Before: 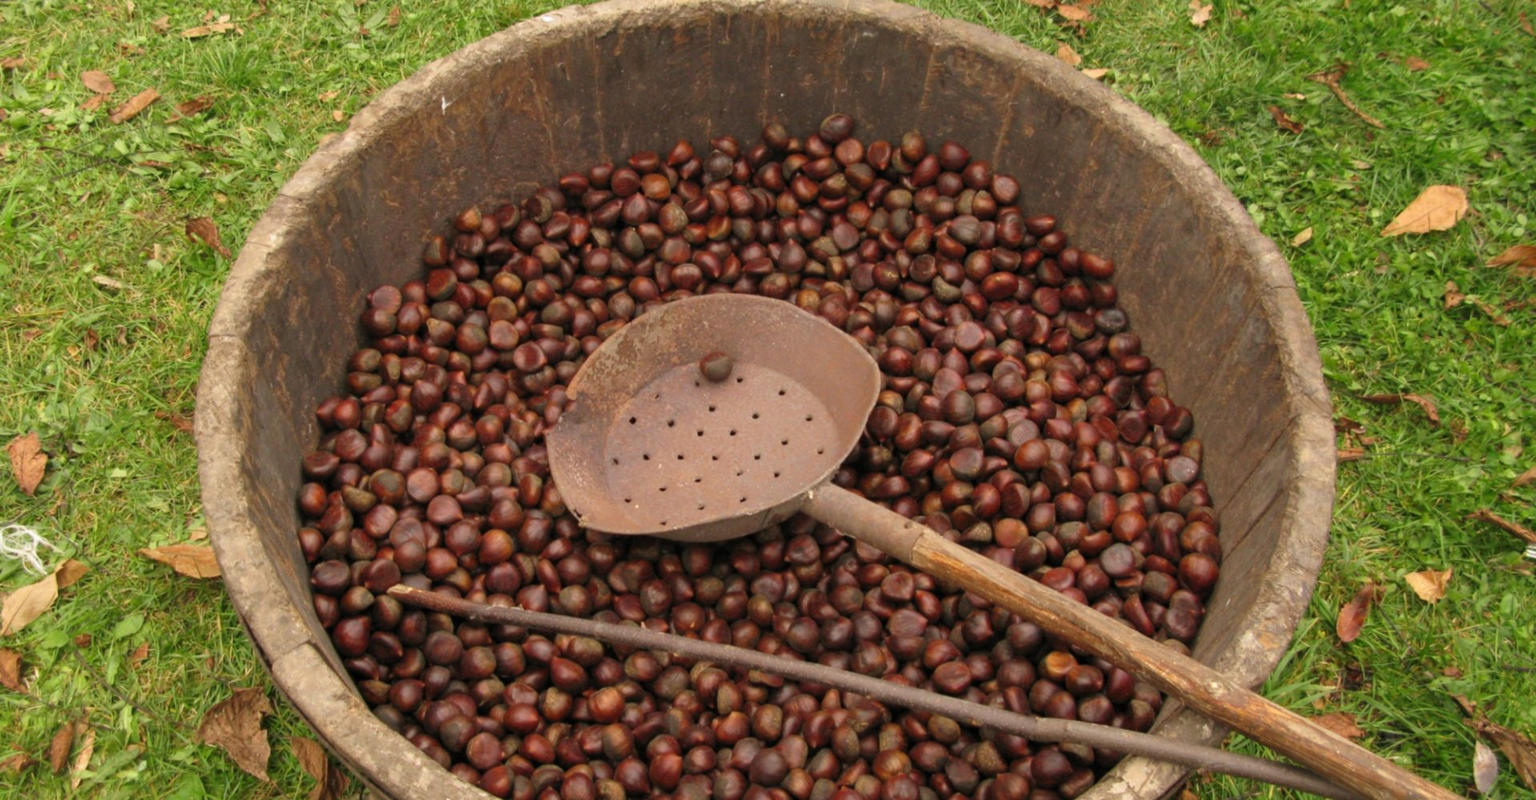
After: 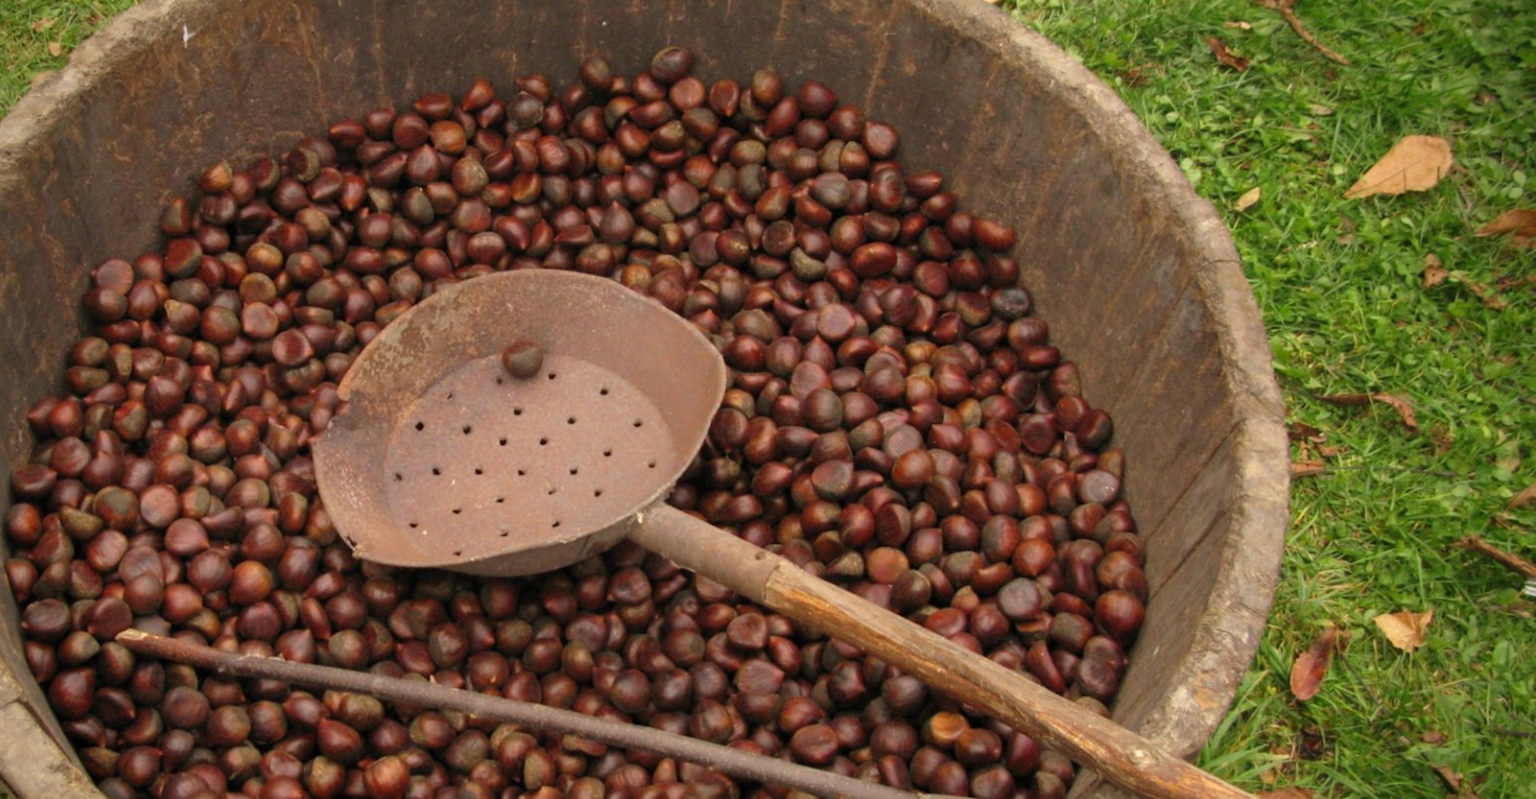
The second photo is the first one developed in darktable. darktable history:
vignetting: brightness -0.629, saturation -0.007, center (-0.028, 0.239)
crop: left 19.159%, top 9.58%, bottom 9.58%
